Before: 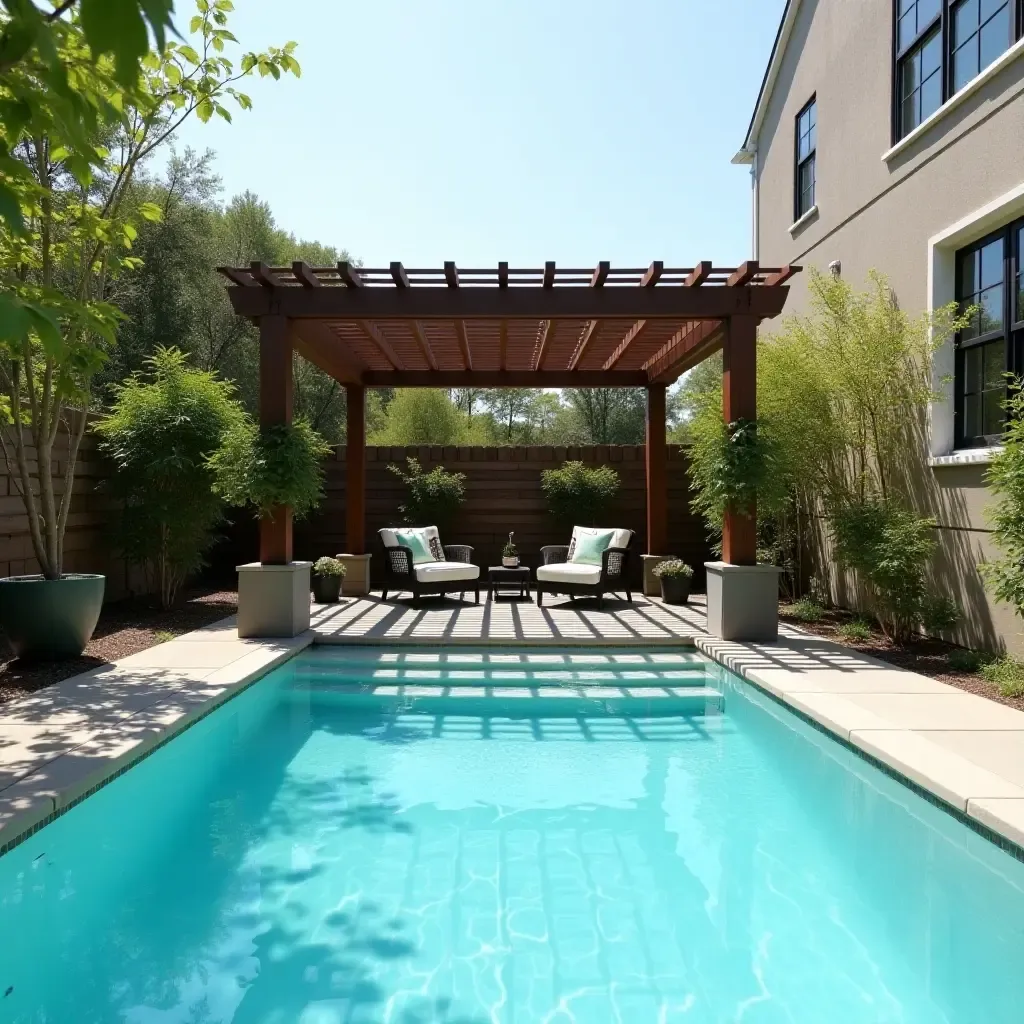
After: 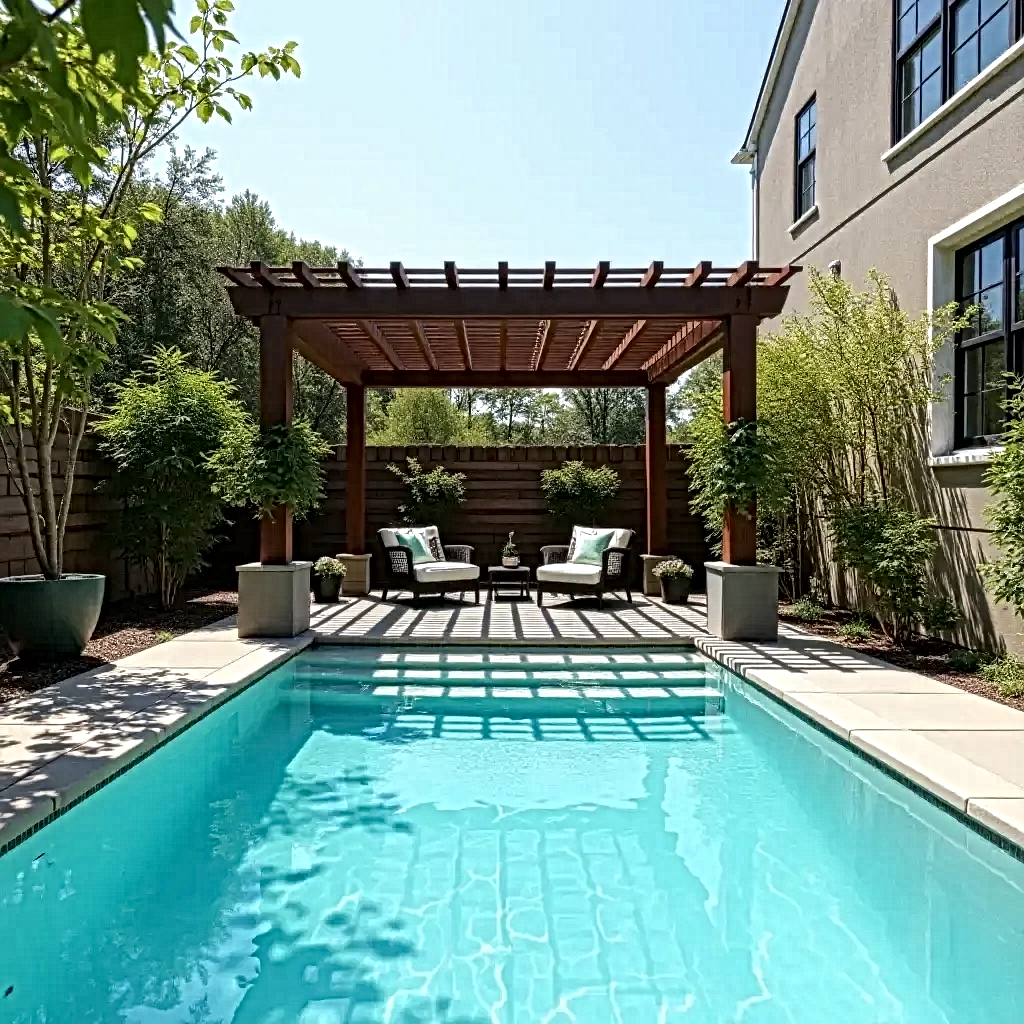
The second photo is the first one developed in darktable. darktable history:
local contrast: mode bilateral grid, contrast 19, coarseness 4, detail 299%, midtone range 0.2
